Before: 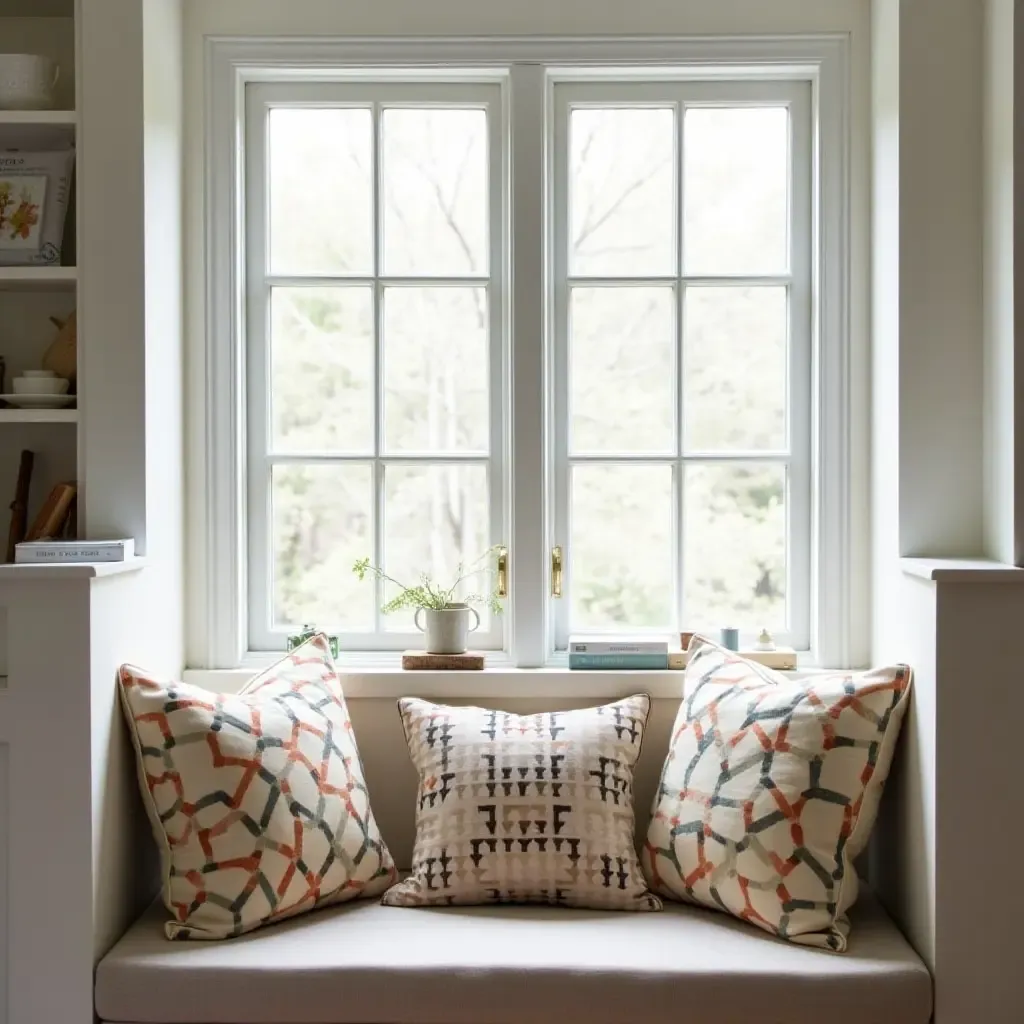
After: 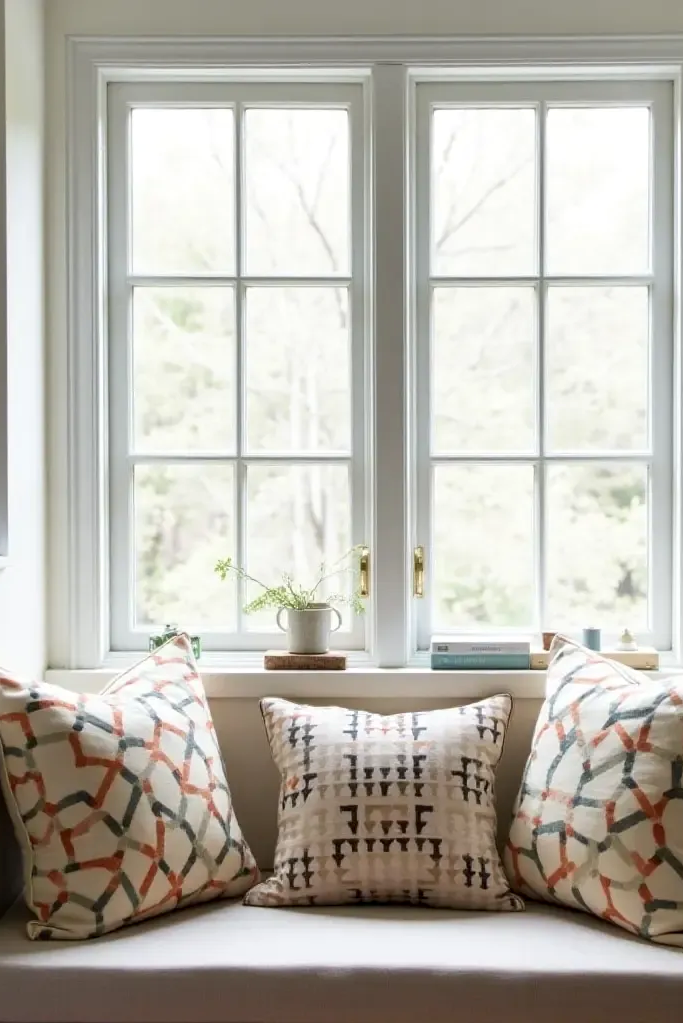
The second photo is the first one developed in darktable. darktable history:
crop and rotate: left 13.498%, right 19.781%
contrast equalizer: octaves 7, y [[0.528 ×6], [0.514 ×6], [0.362 ×6], [0 ×6], [0 ×6]], mix 0.306
